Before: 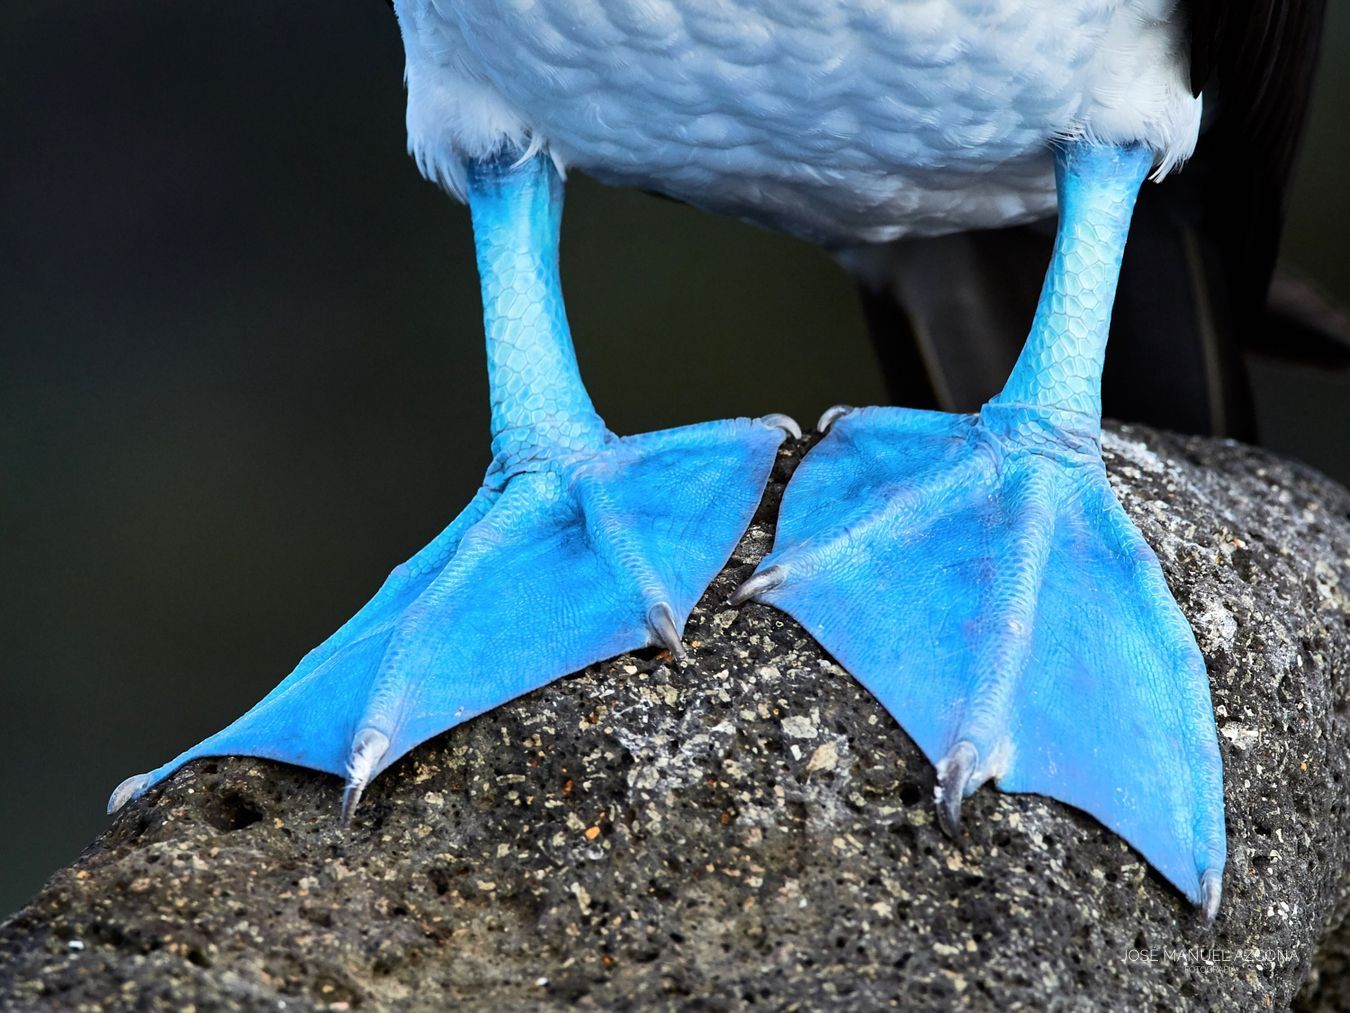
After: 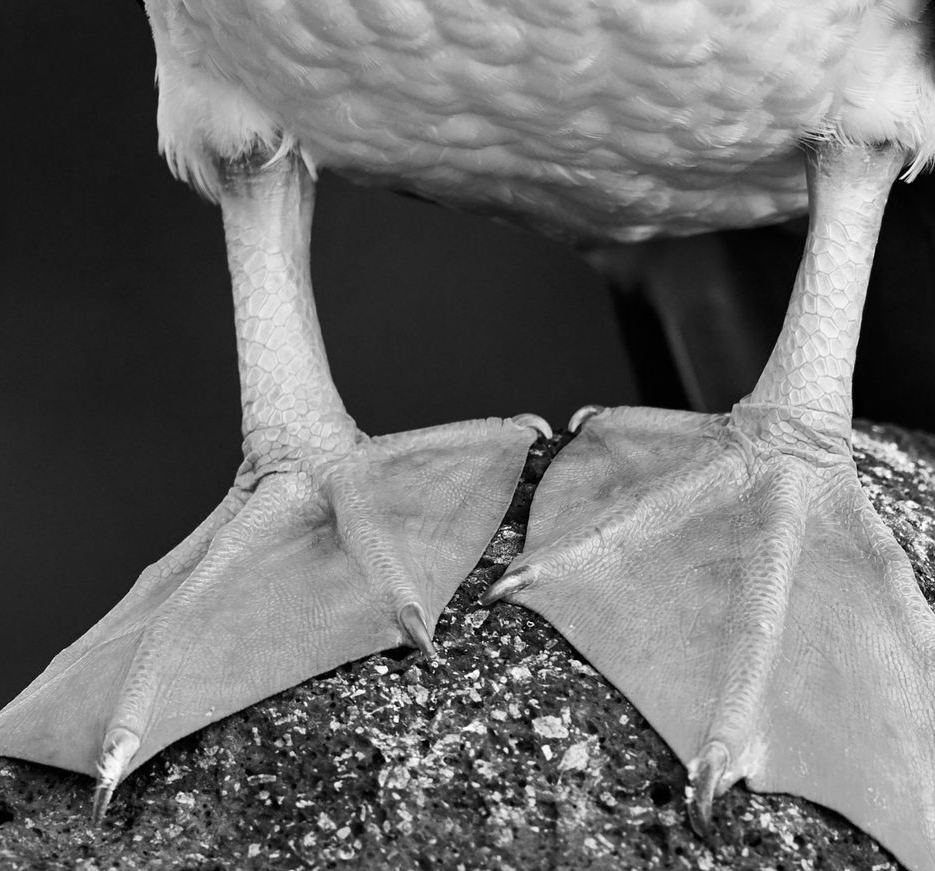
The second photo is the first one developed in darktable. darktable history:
crop: left 18.479%, right 12.2%, bottom 13.971%
monochrome: on, module defaults
velvia: on, module defaults
